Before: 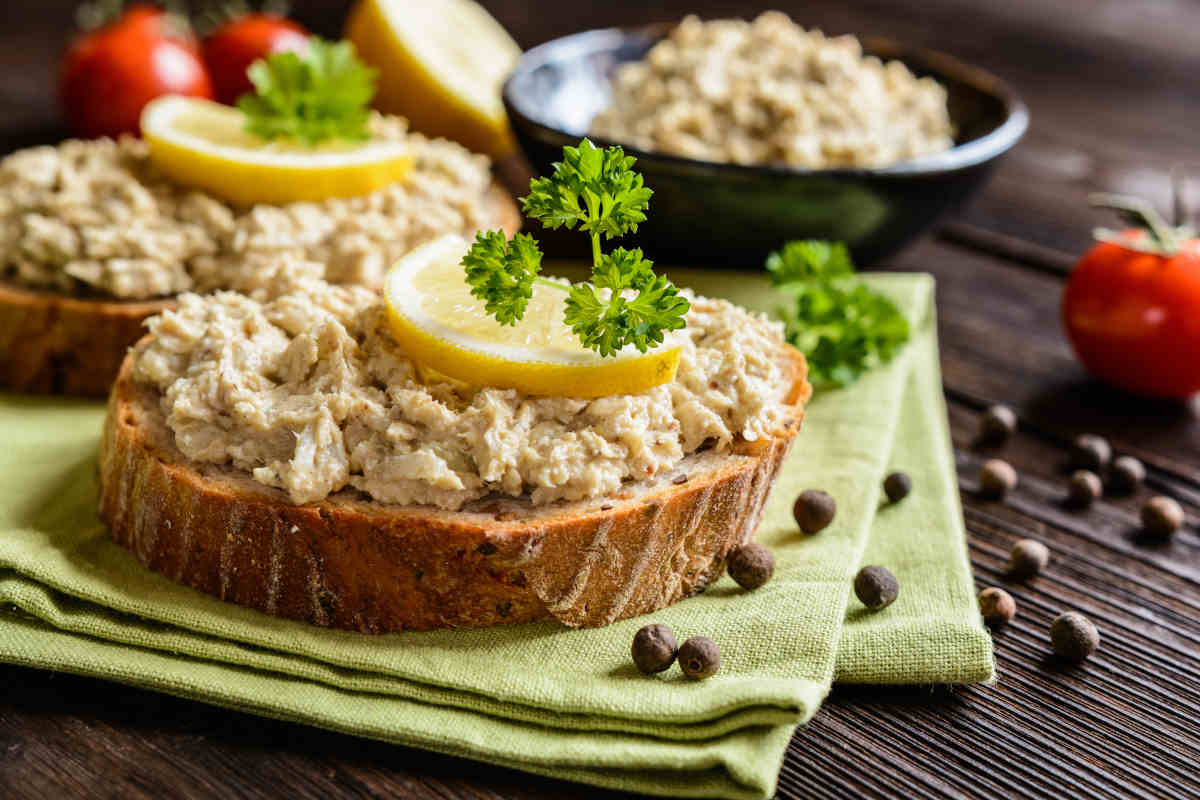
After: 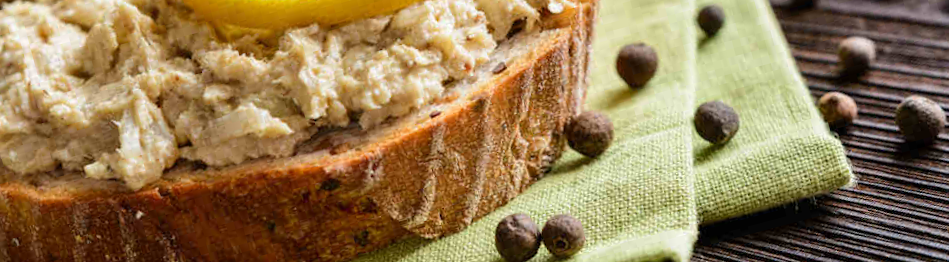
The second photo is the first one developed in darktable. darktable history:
crop and rotate: left 13.306%, top 48.129%, bottom 2.928%
rotate and perspective: rotation -14.8°, crop left 0.1, crop right 0.903, crop top 0.25, crop bottom 0.748
